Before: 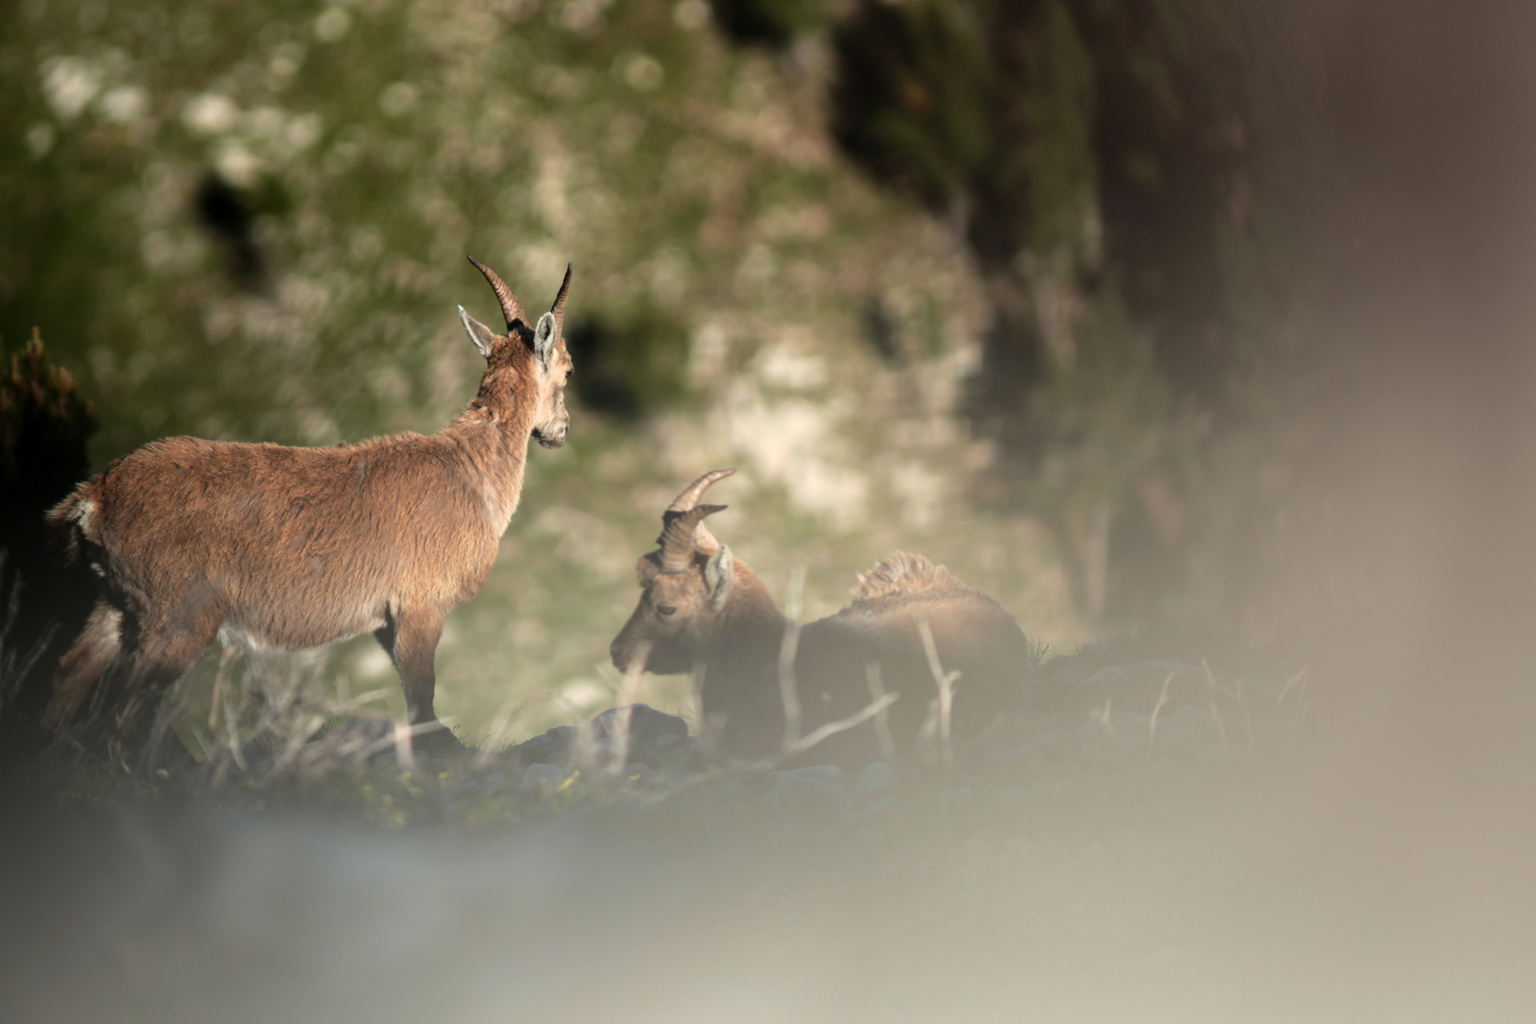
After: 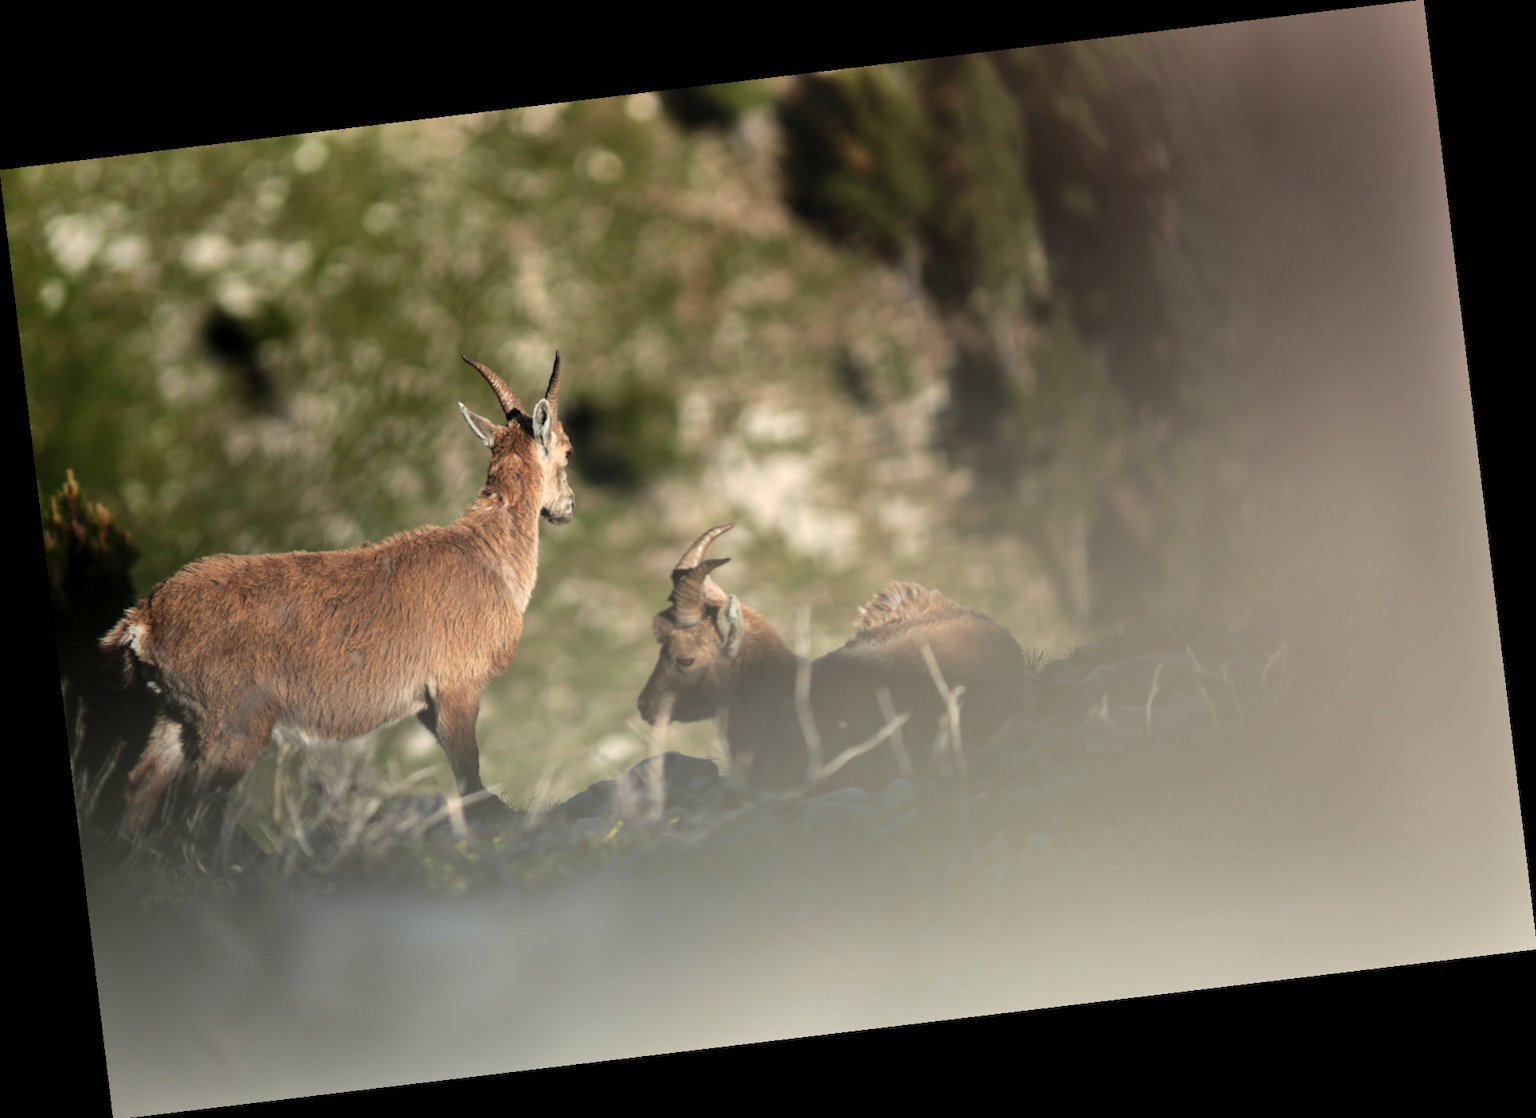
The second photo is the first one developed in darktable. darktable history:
shadows and highlights: white point adjustment 0.1, highlights -70, soften with gaussian
rotate and perspective: rotation -6.83°, automatic cropping off
